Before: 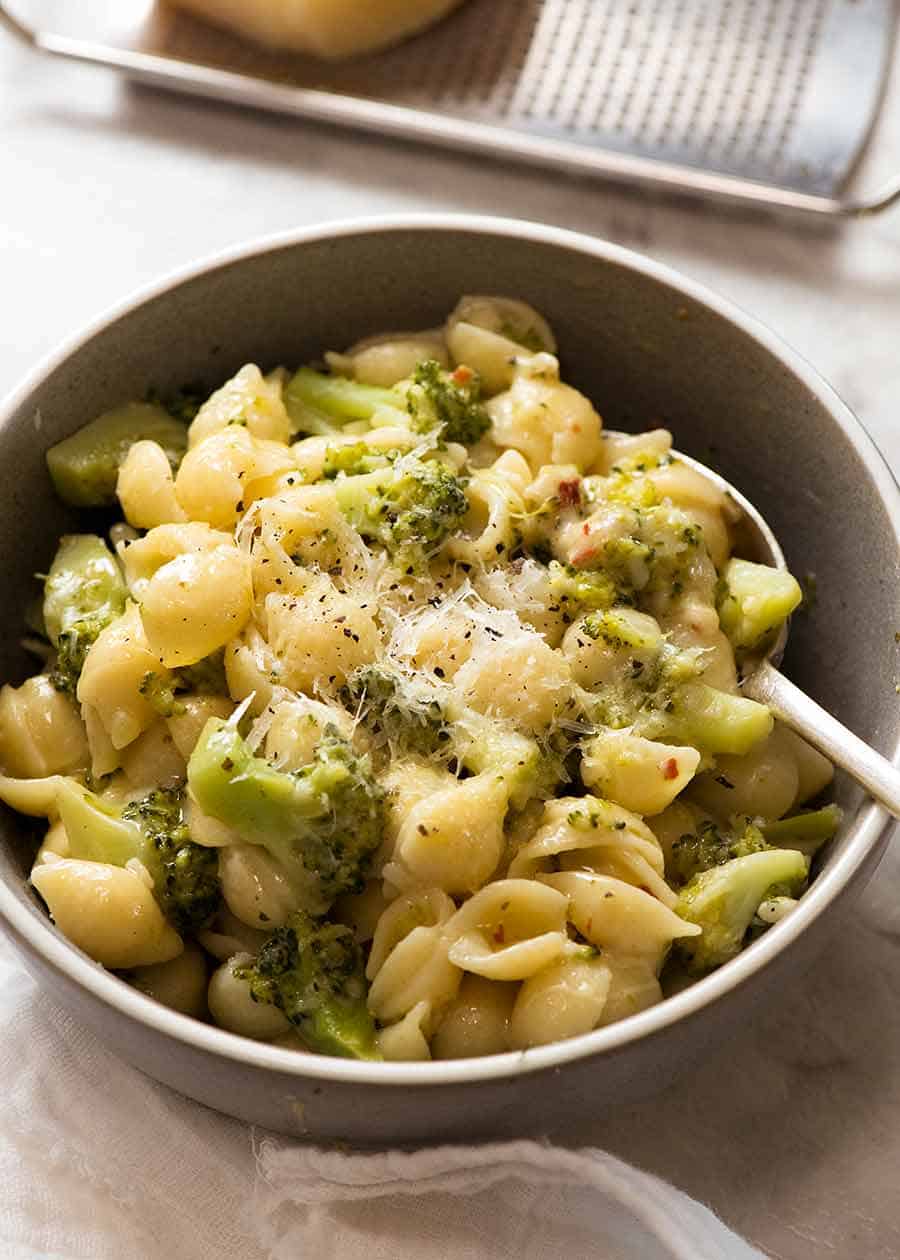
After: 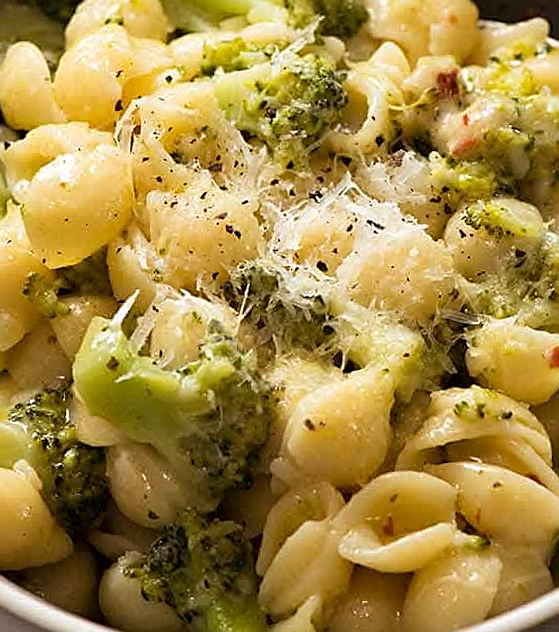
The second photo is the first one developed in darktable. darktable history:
sharpen: on, module defaults
crop: left 13.312%, top 31.28%, right 24.627%, bottom 15.582%
rotate and perspective: rotation -1.42°, crop left 0.016, crop right 0.984, crop top 0.035, crop bottom 0.965
